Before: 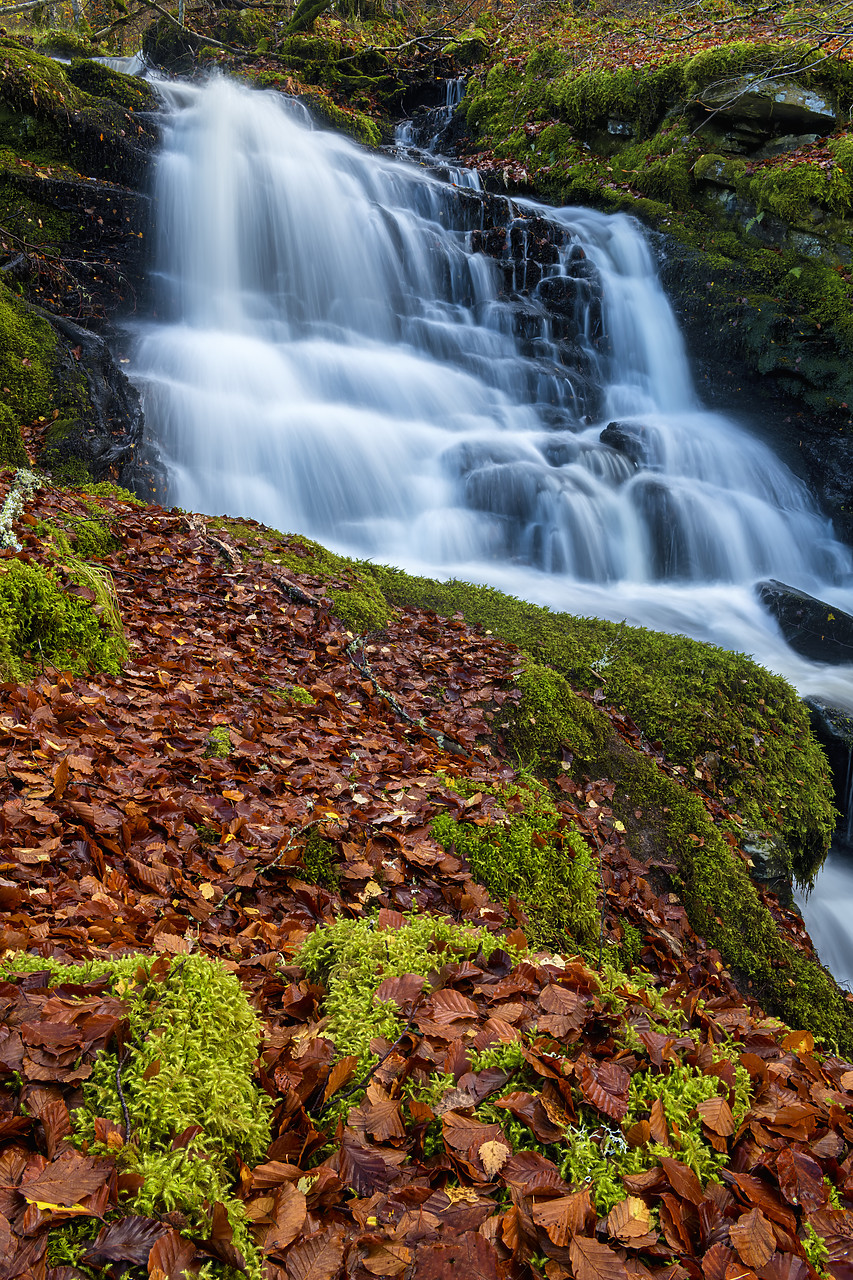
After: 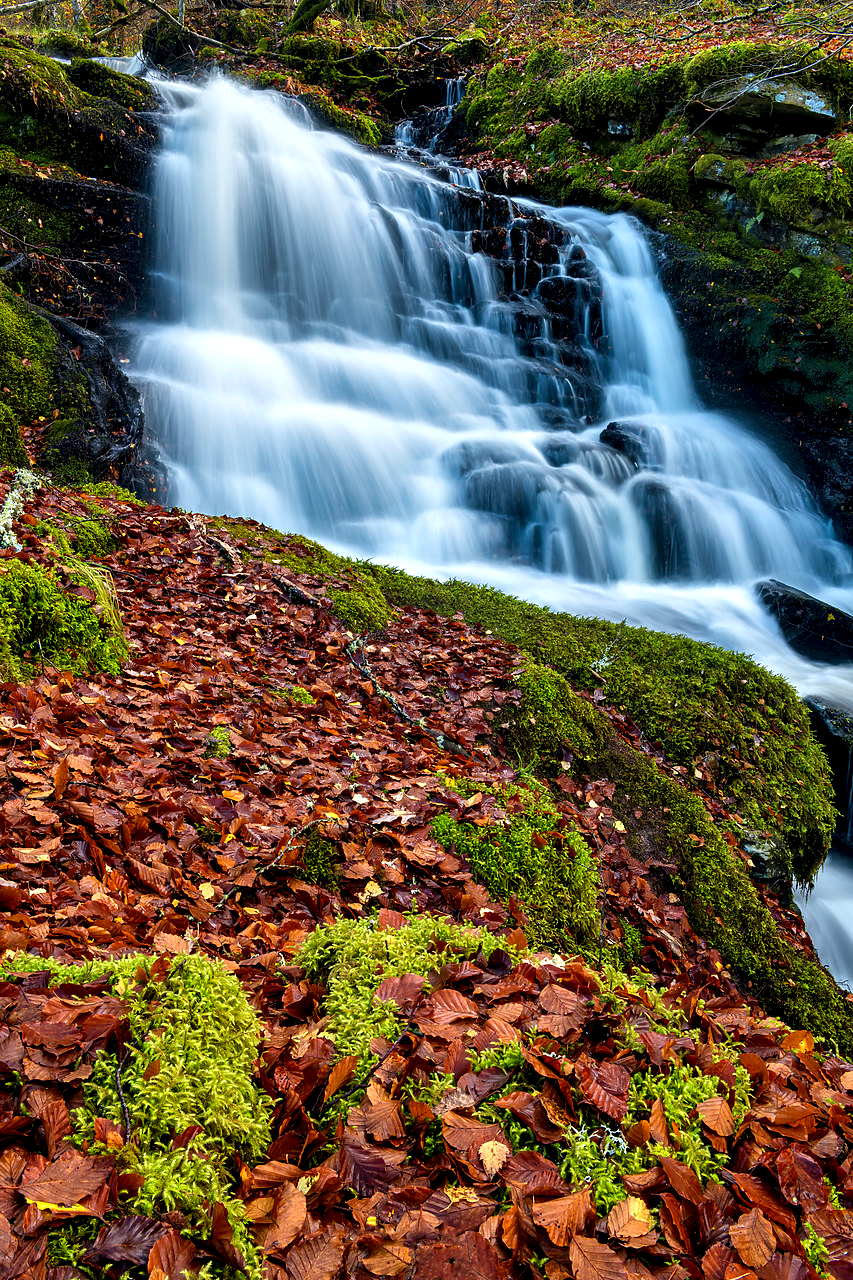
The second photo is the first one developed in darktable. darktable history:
contrast equalizer: octaves 7, y [[0.6 ×6], [0.55 ×6], [0 ×6], [0 ×6], [0 ×6]], mix 0.537
shadows and highlights: shadows -10.13, white point adjustment 1.49, highlights 11.65
